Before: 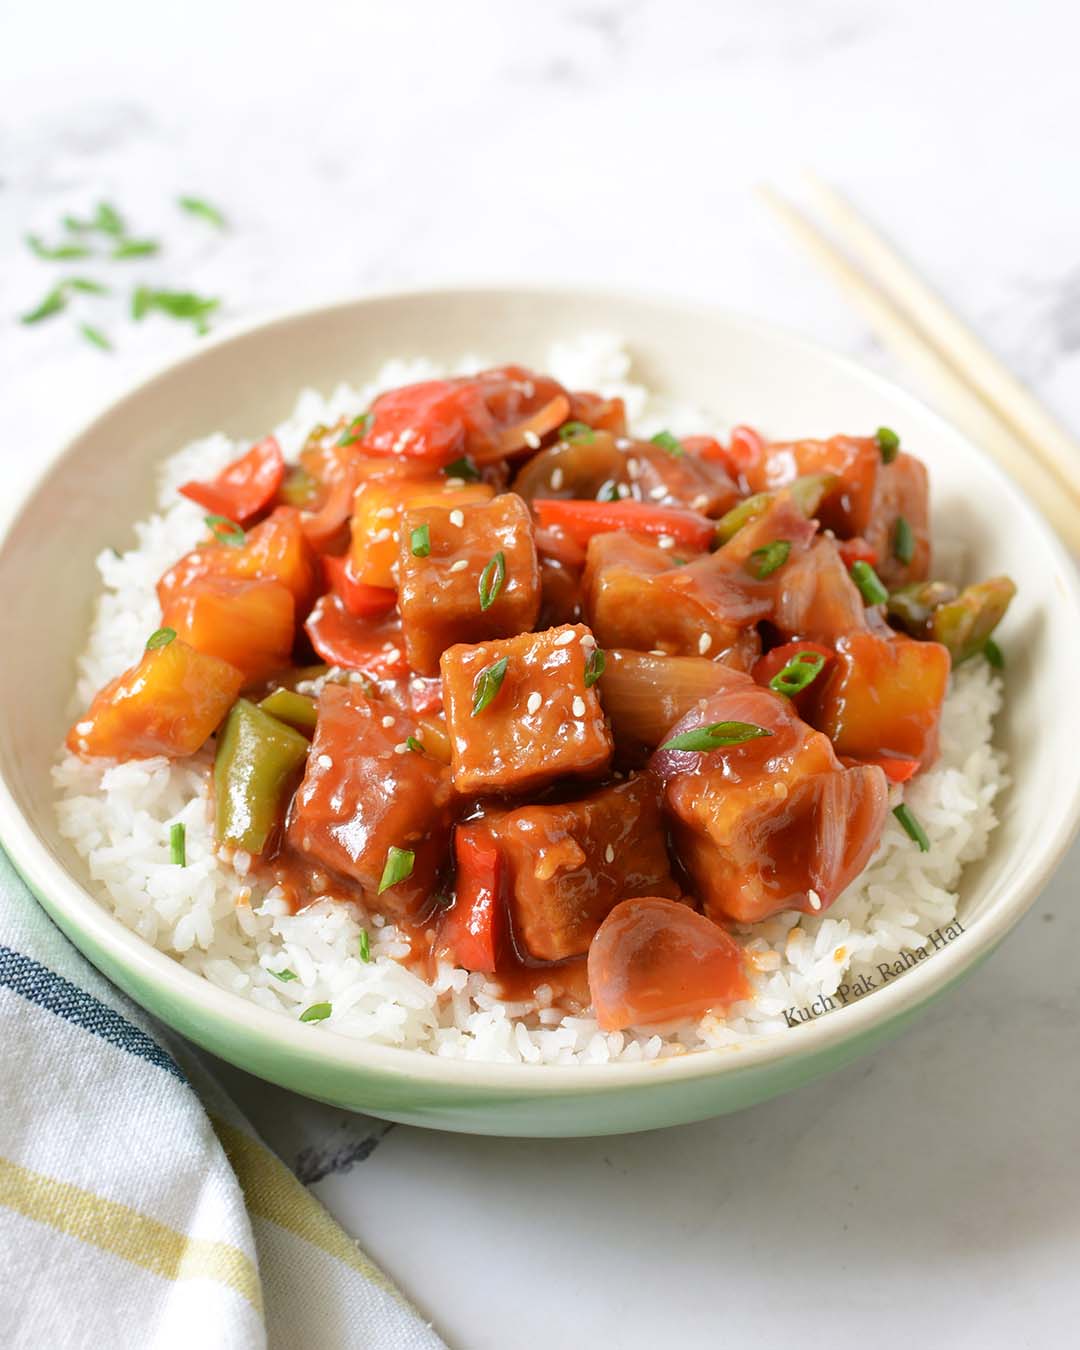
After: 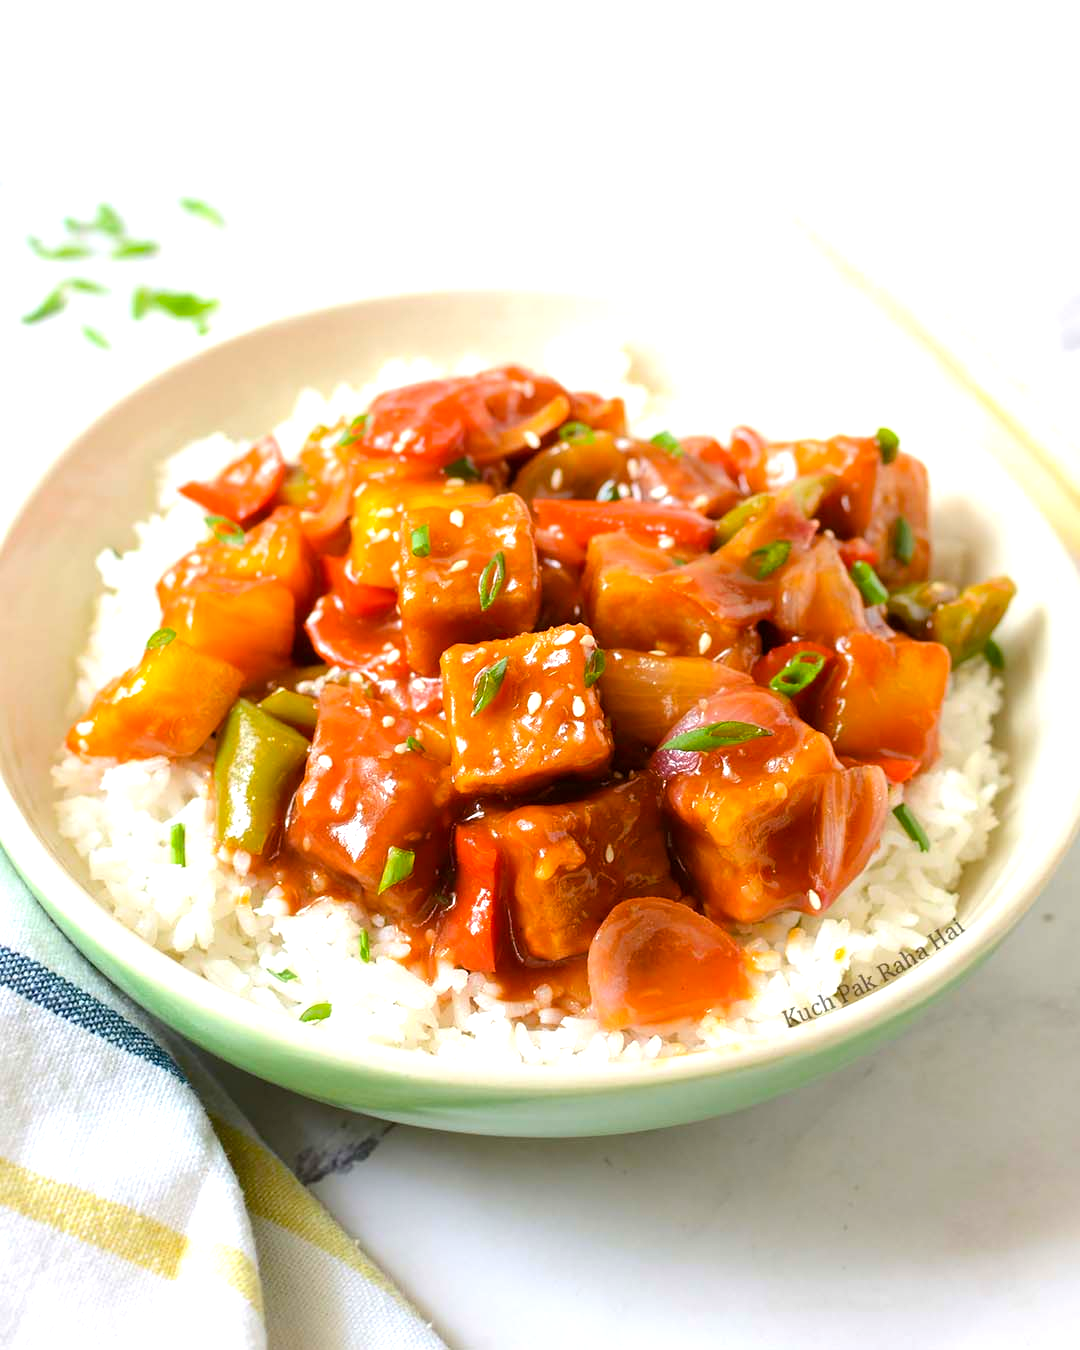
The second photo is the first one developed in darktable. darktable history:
exposure: black level correction 0.001, exposure 0.5 EV, compensate exposure bias true, compensate highlight preservation false
color balance rgb: perceptual saturation grading › global saturation 20%, global vibrance 20%
